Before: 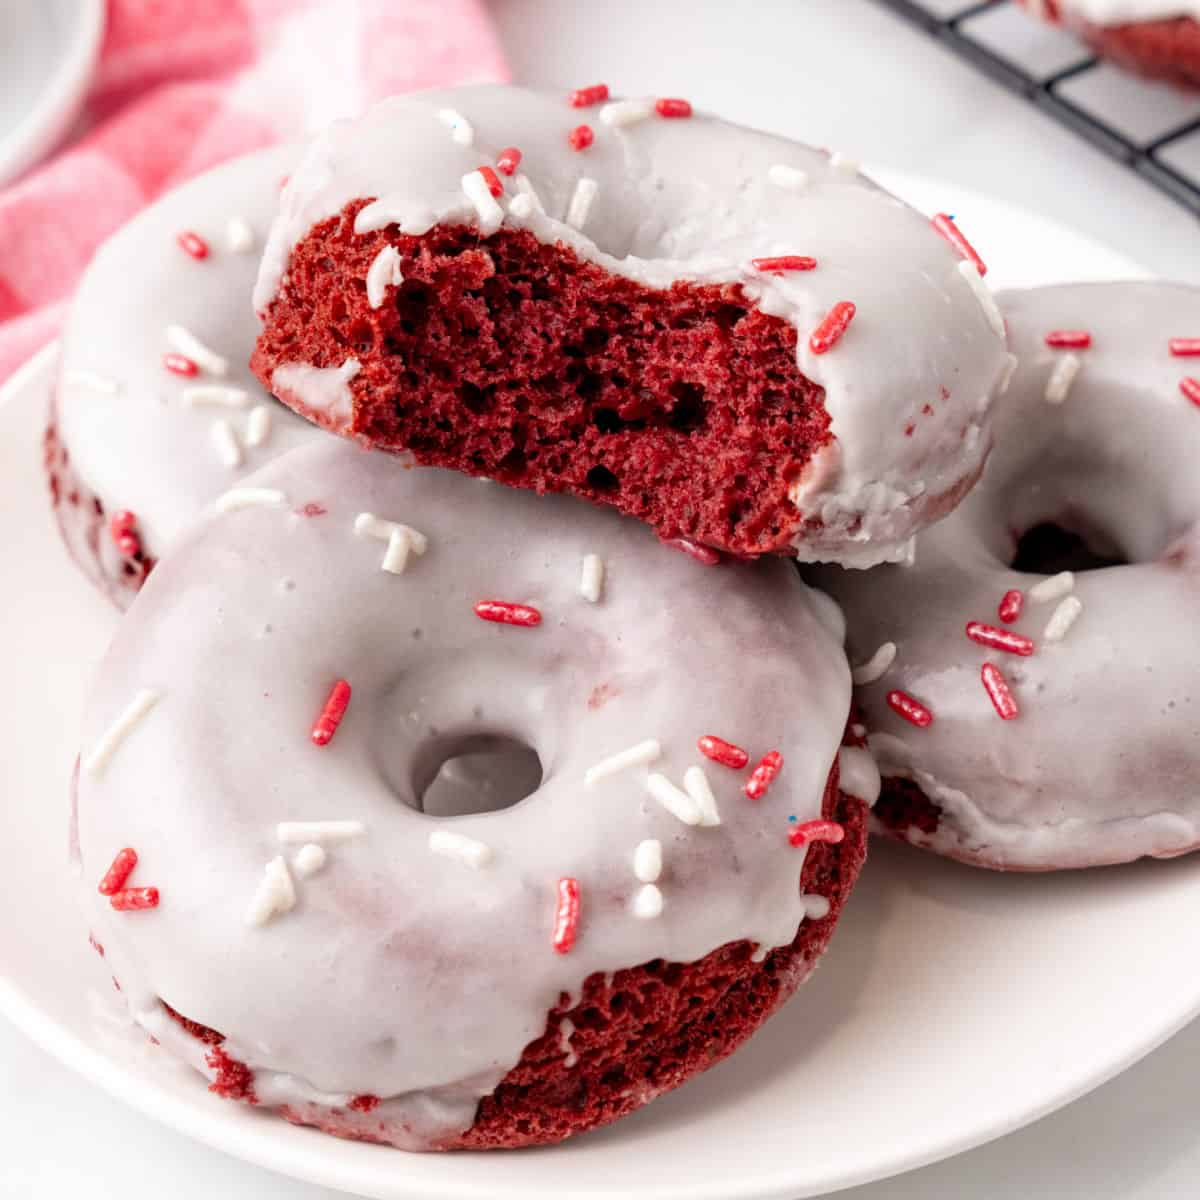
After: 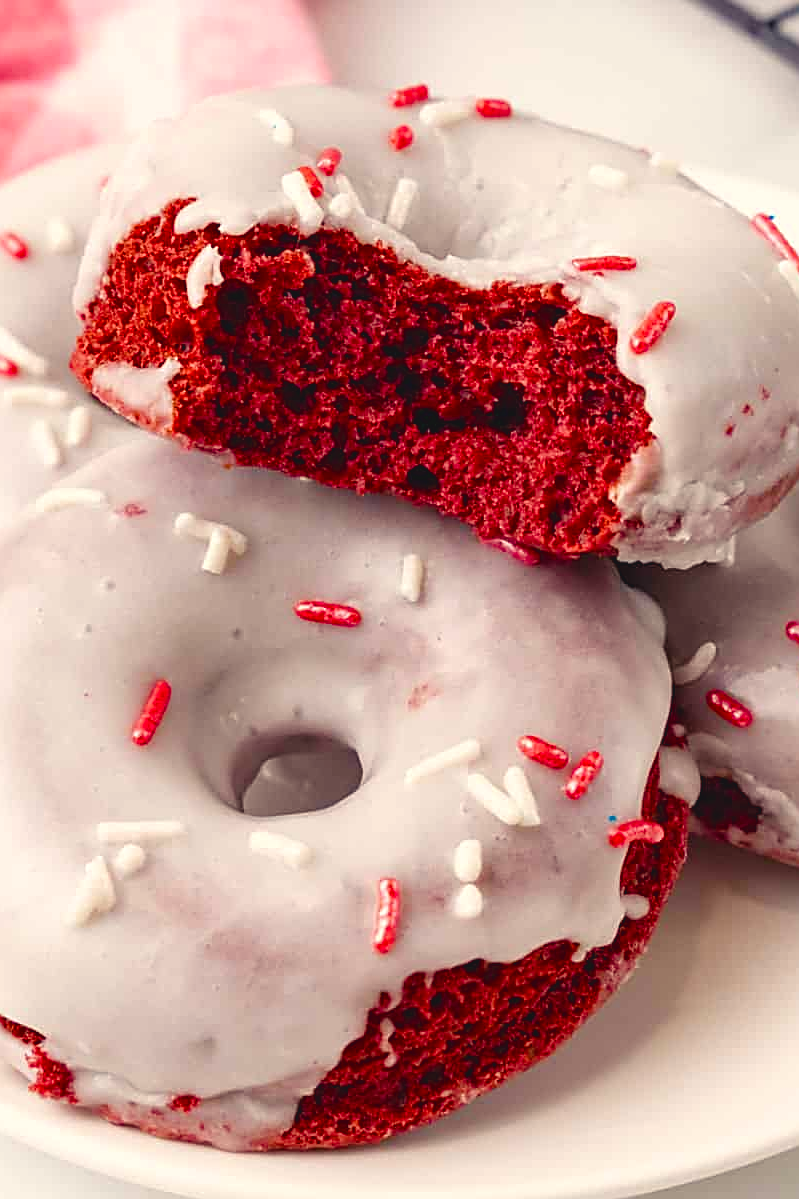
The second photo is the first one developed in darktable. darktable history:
sharpen: amount 0.75
color balance rgb: shadows lift › chroma 3%, shadows lift › hue 280.8°, power › hue 330°, highlights gain › chroma 3%, highlights gain › hue 75.6°, global offset › luminance 0.7%, perceptual saturation grading › global saturation 20%, perceptual saturation grading › highlights -25%, perceptual saturation grading › shadows 50%, global vibrance 20.33%
crop and rotate: left 15.055%, right 18.278%
